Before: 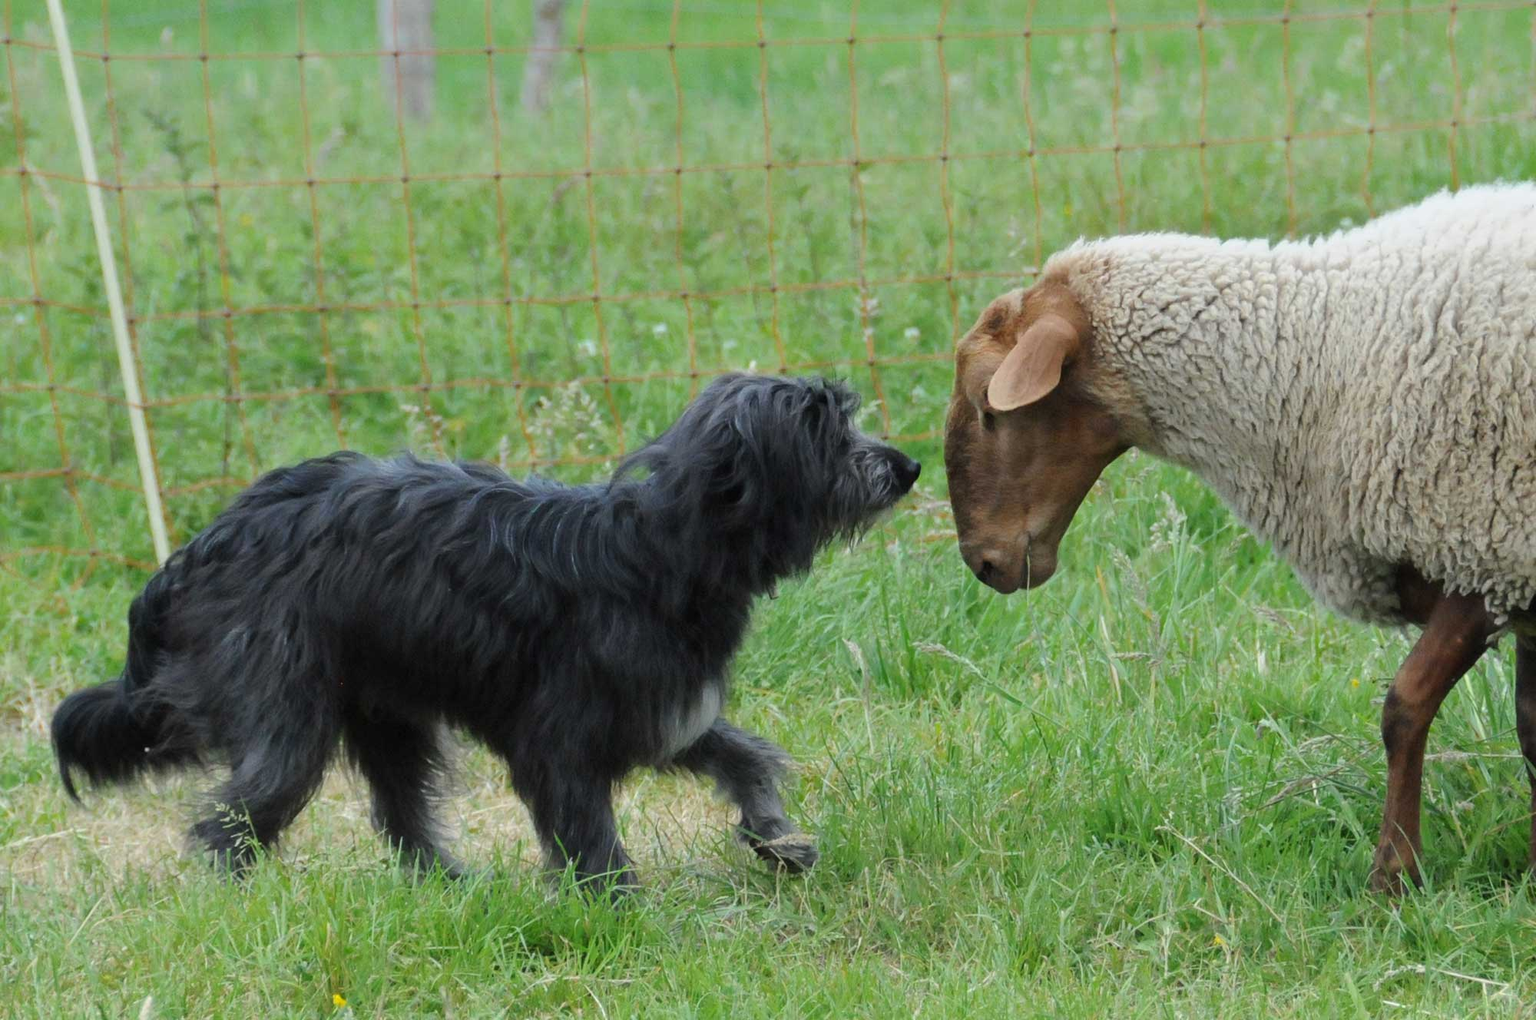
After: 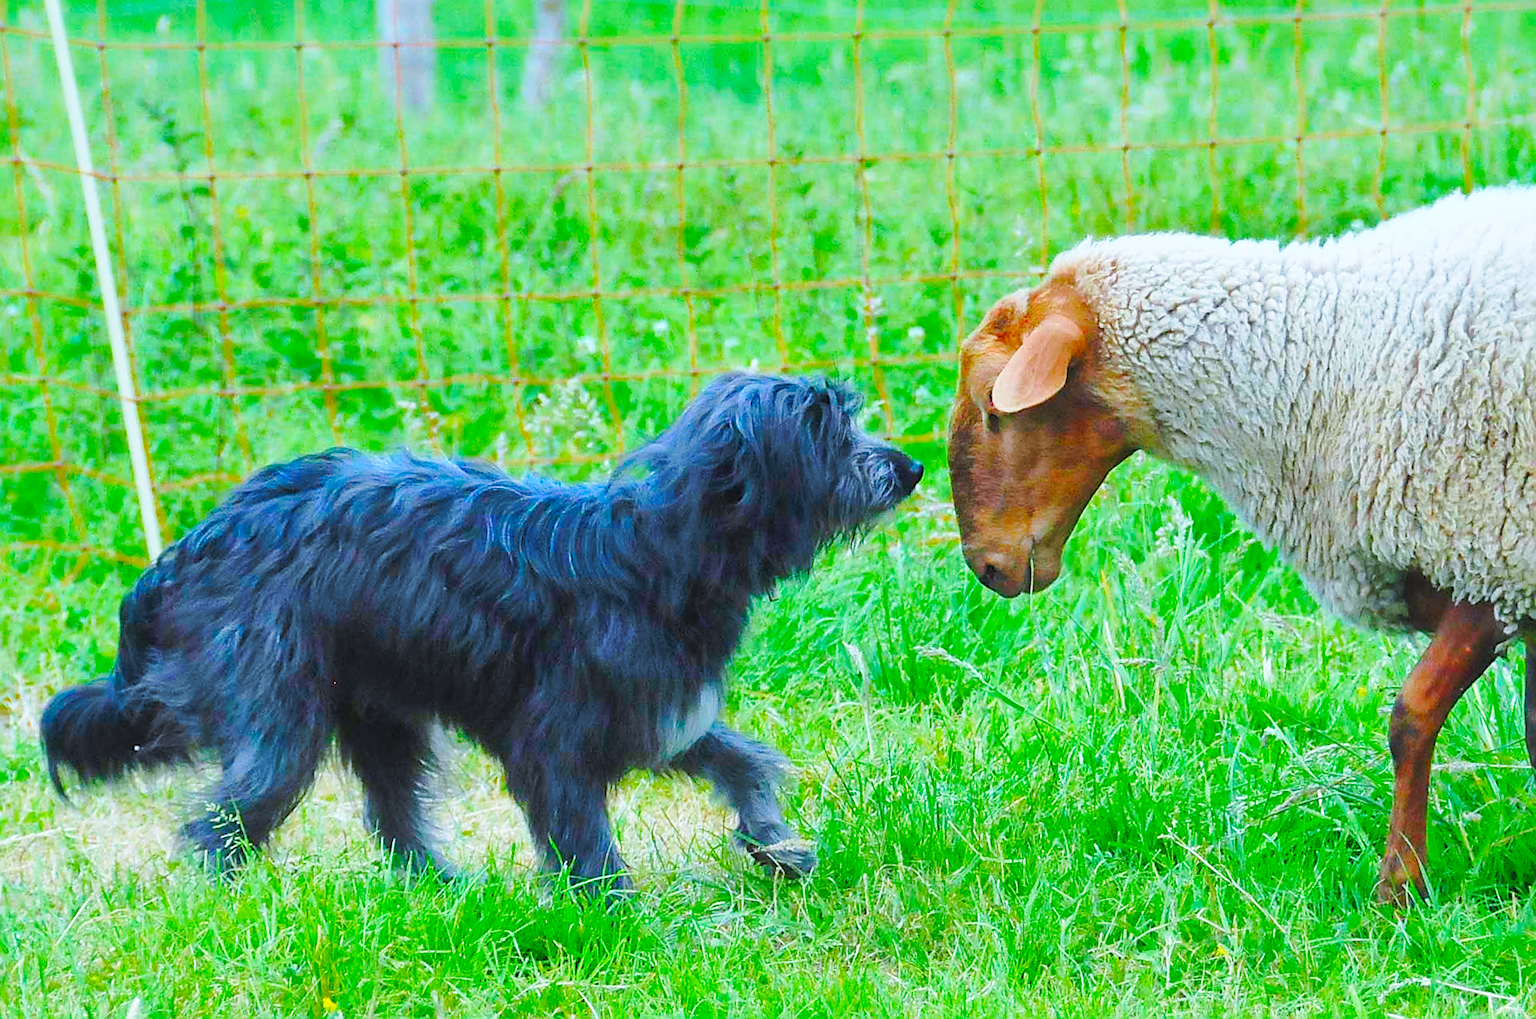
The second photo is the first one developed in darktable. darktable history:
sharpen: radius 1.413, amount 1.26, threshold 0.768
shadows and highlights: on, module defaults
crop and rotate: angle -0.513°
contrast brightness saturation: contrast 0.066, brightness 0.171, saturation 0.397
base curve: curves: ch0 [(0, 0) (0.028, 0.03) (0.121, 0.232) (0.46, 0.748) (0.859, 0.968) (1, 1)], preserve colors none
color balance rgb: perceptual saturation grading › global saturation 27.33%, perceptual saturation grading › highlights -27.673%, perceptual saturation grading › mid-tones 15.766%, perceptual saturation grading › shadows 33.589%, global vibrance 20%
color calibration: gray › normalize channels true, illuminant as shot in camera, x 0.369, y 0.376, temperature 4328 K, gamut compression 0.023
